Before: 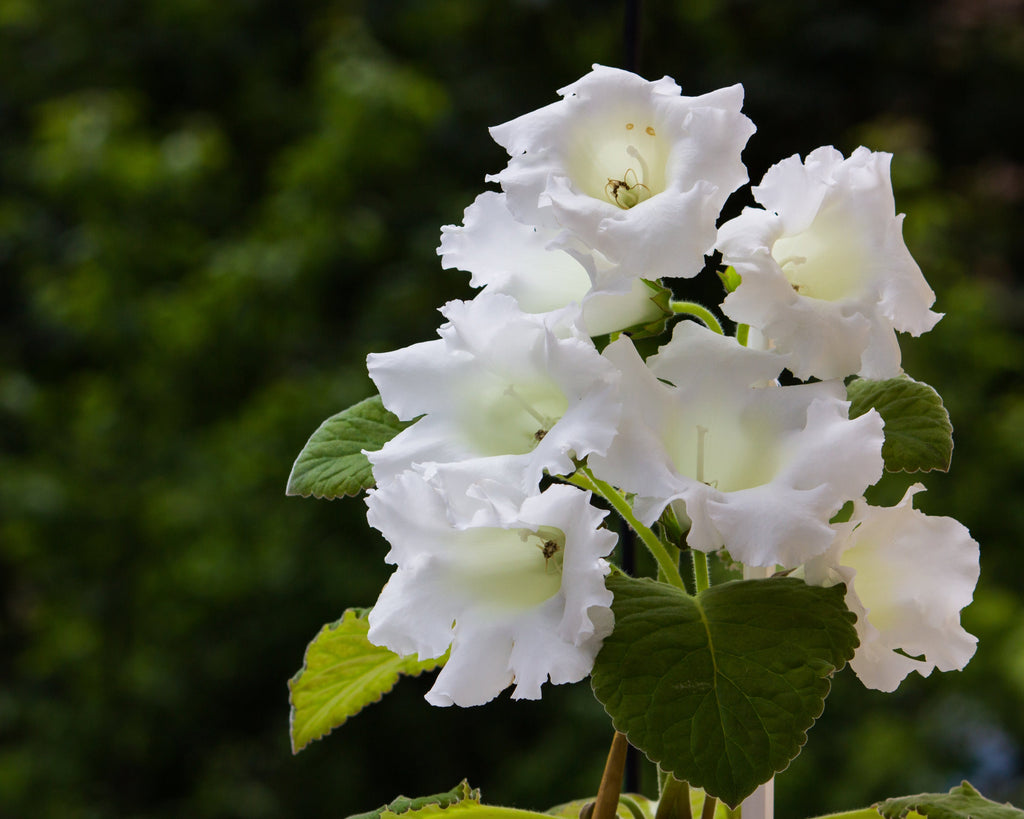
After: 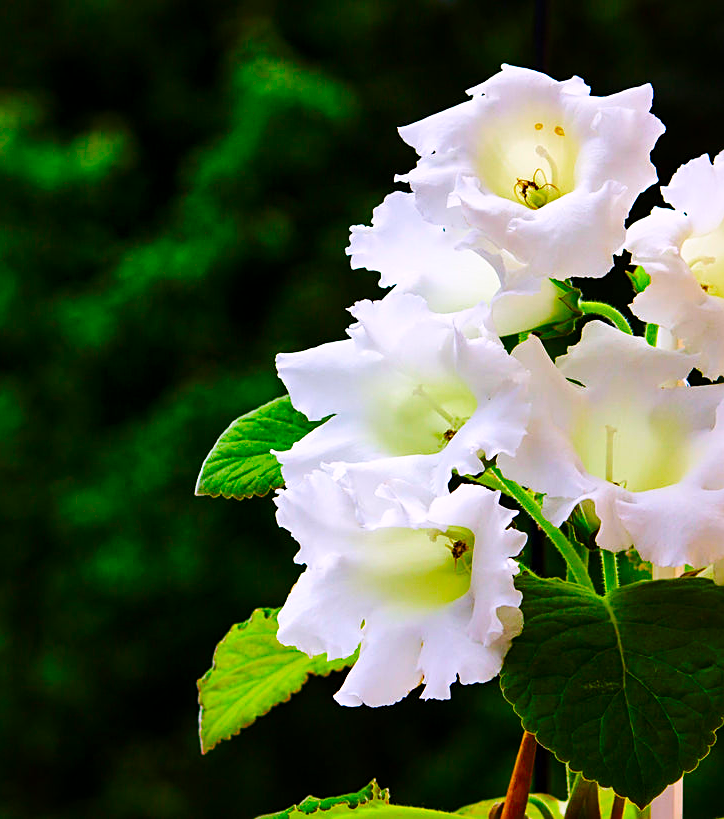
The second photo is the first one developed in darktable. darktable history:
base curve: curves: ch0 [(0, 0) (0.036, 0.025) (0.121, 0.166) (0.206, 0.329) (0.605, 0.79) (1, 1)], preserve colors none
crop and rotate: left 8.97%, right 20.26%
color correction: highlights a* 1.7, highlights b* -1.88, saturation 2.52
local contrast: mode bilateral grid, contrast 20, coarseness 51, detail 138%, midtone range 0.2
sharpen: on, module defaults
